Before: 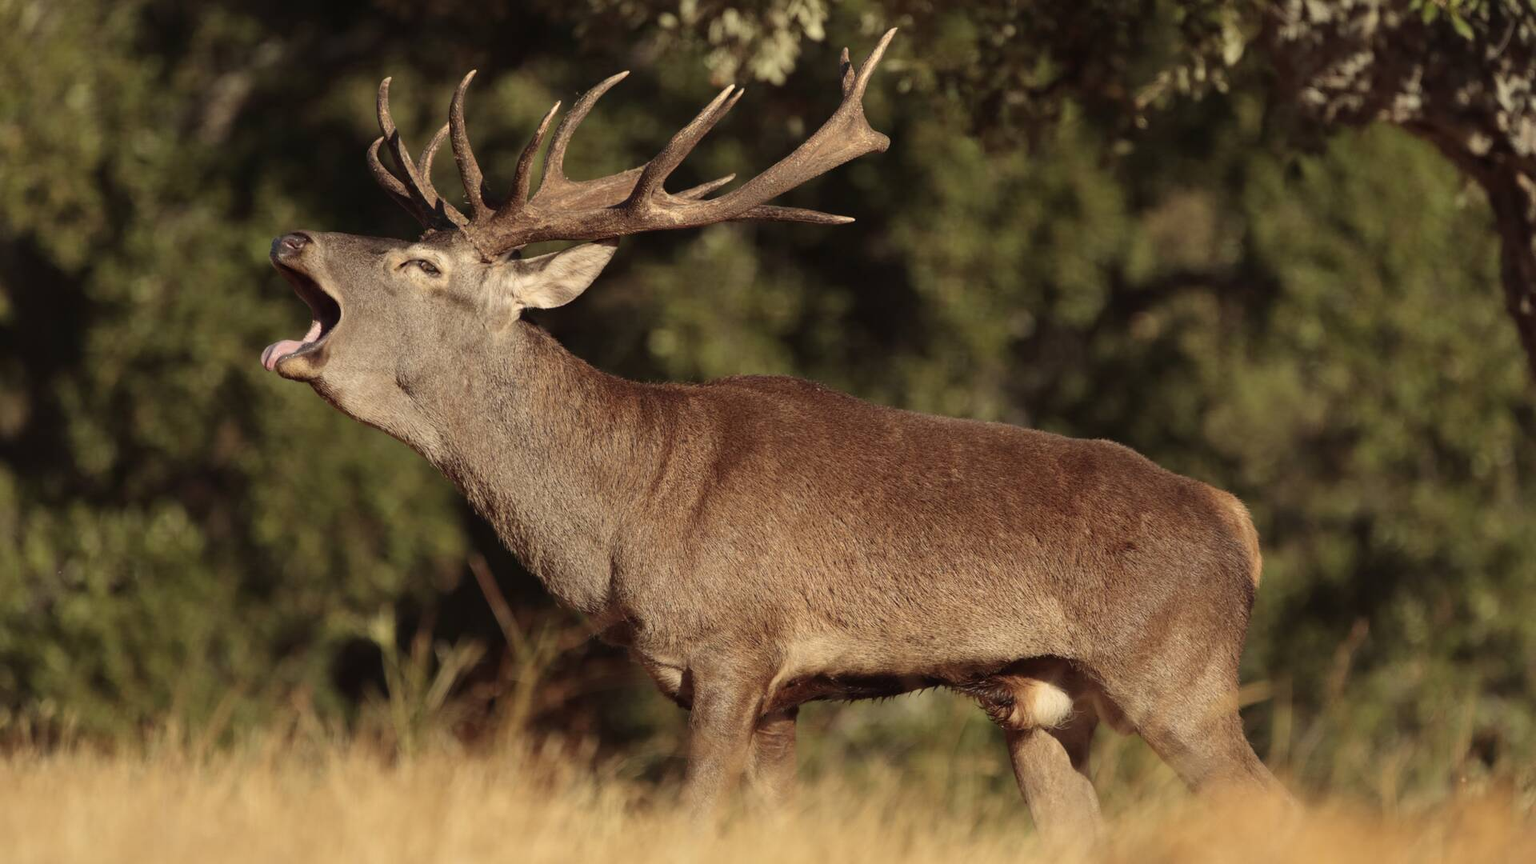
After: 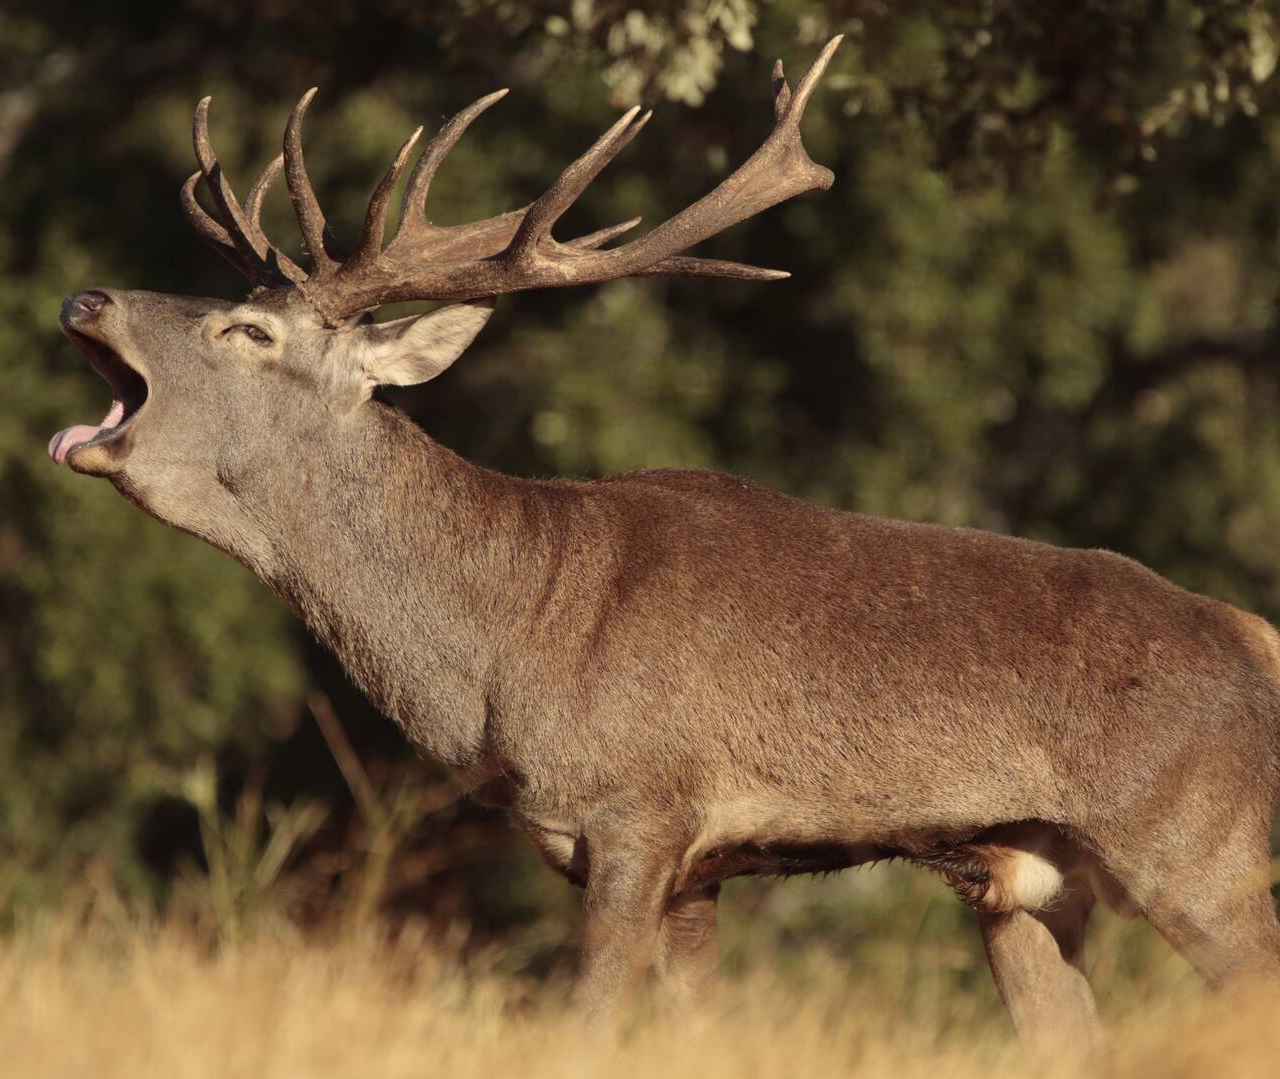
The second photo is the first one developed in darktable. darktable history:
crop and rotate: left 14.489%, right 18.813%
